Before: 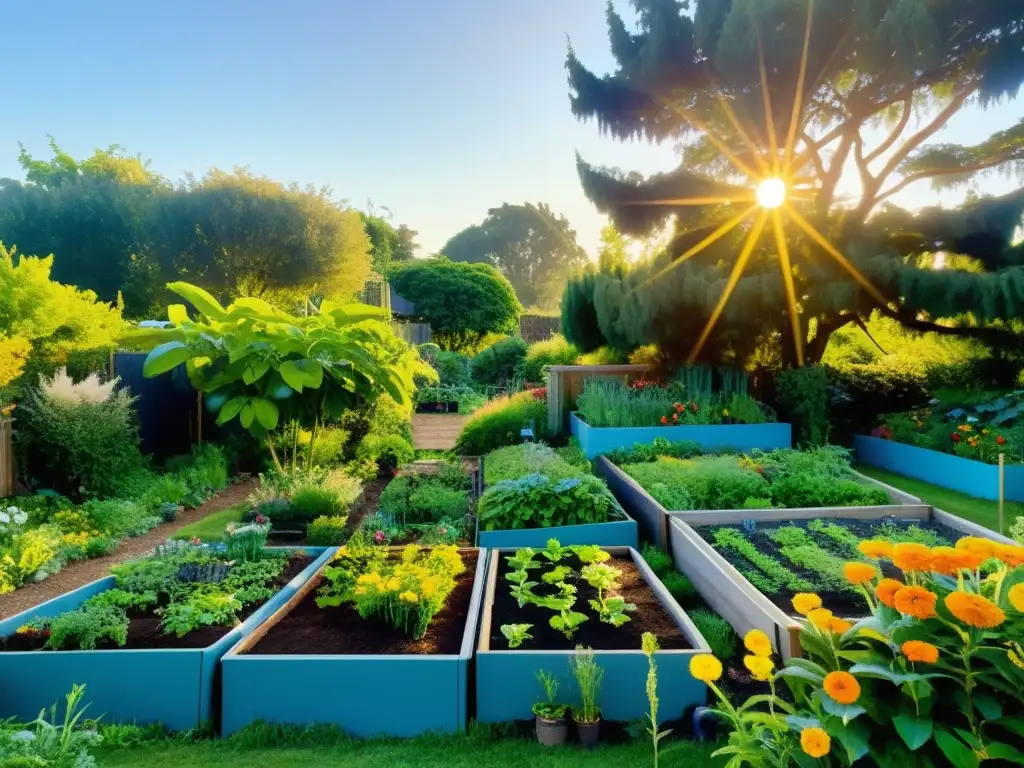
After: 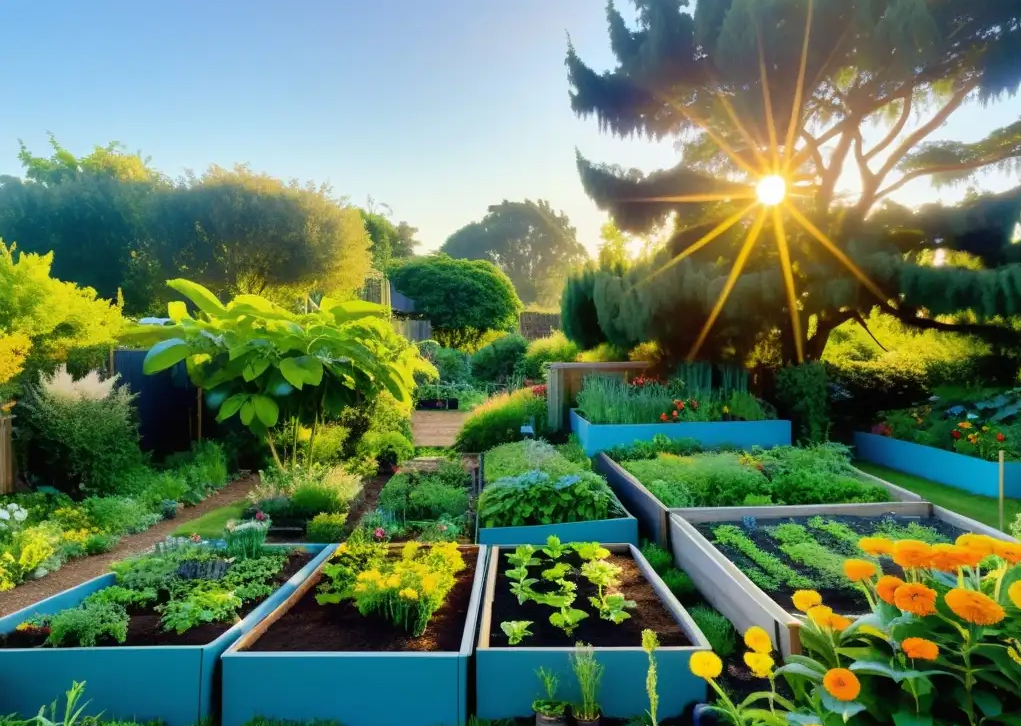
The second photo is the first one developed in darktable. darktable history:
crop: top 0.399%, right 0.256%, bottom 5.024%
tone equalizer: on, module defaults
